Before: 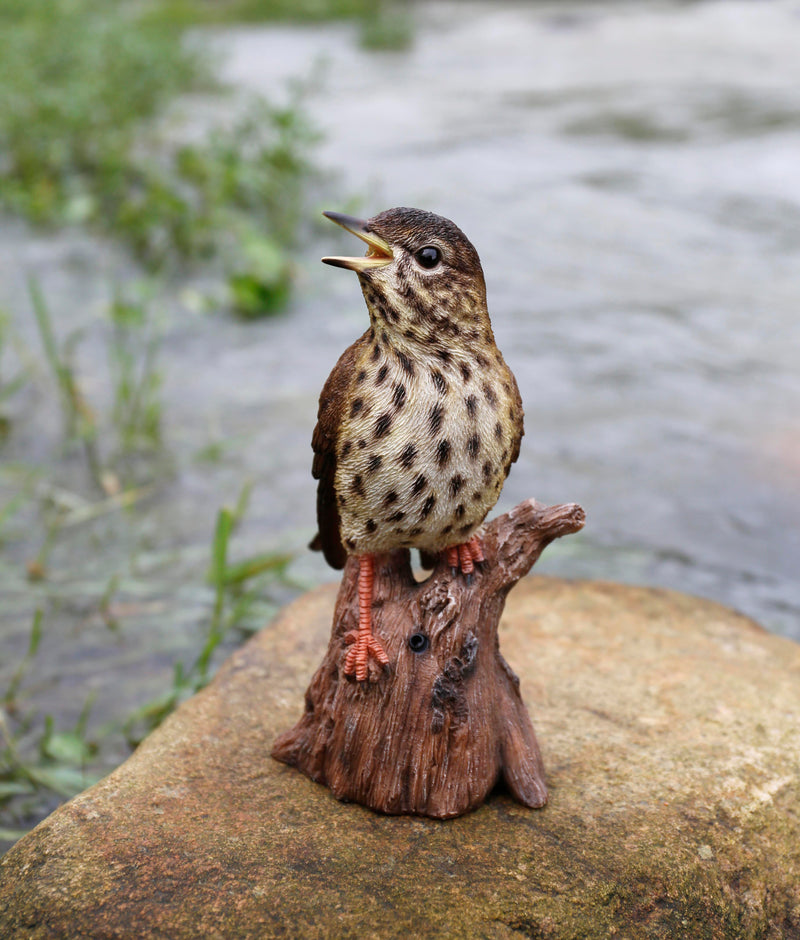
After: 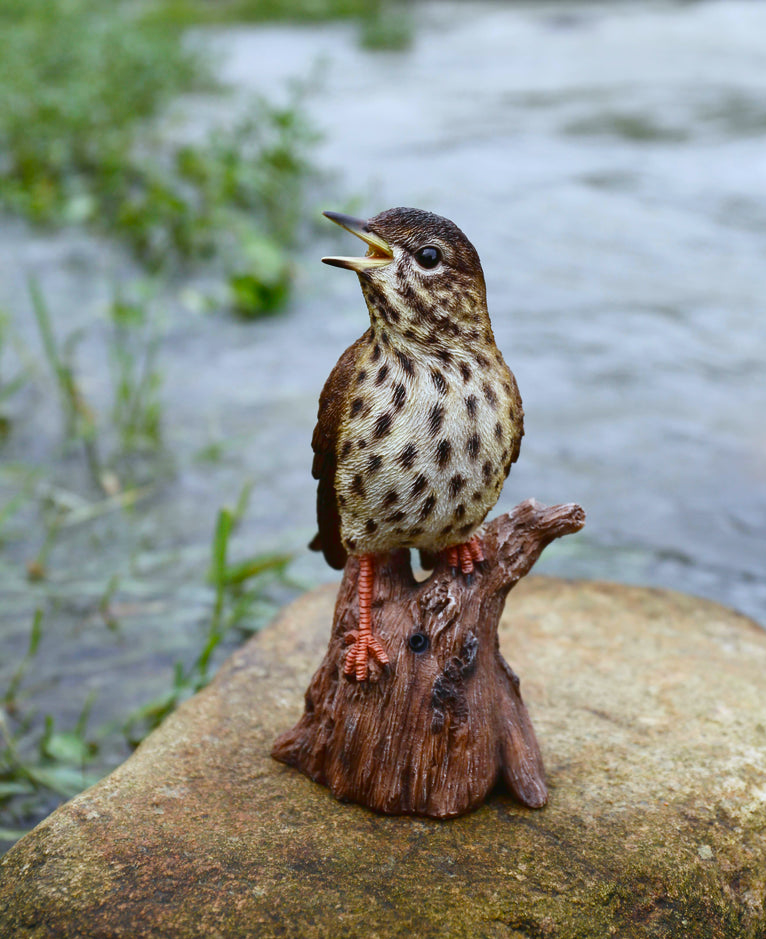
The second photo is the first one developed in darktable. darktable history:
color balance rgb: perceptual saturation grading › global saturation 20%, perceptual saturation grading › highlights -25%, perceptual saturation grading › shadows 25%
white balance: red 0.925, blue 1.046
crop: right 4.126%, bottom 0.031%
tone curve: curves: ch0 [(0, 0.032) (0.181, 0.152) (0.751, 0.762) (1, 1)], color space Lab, linked channels, preserve colors none
